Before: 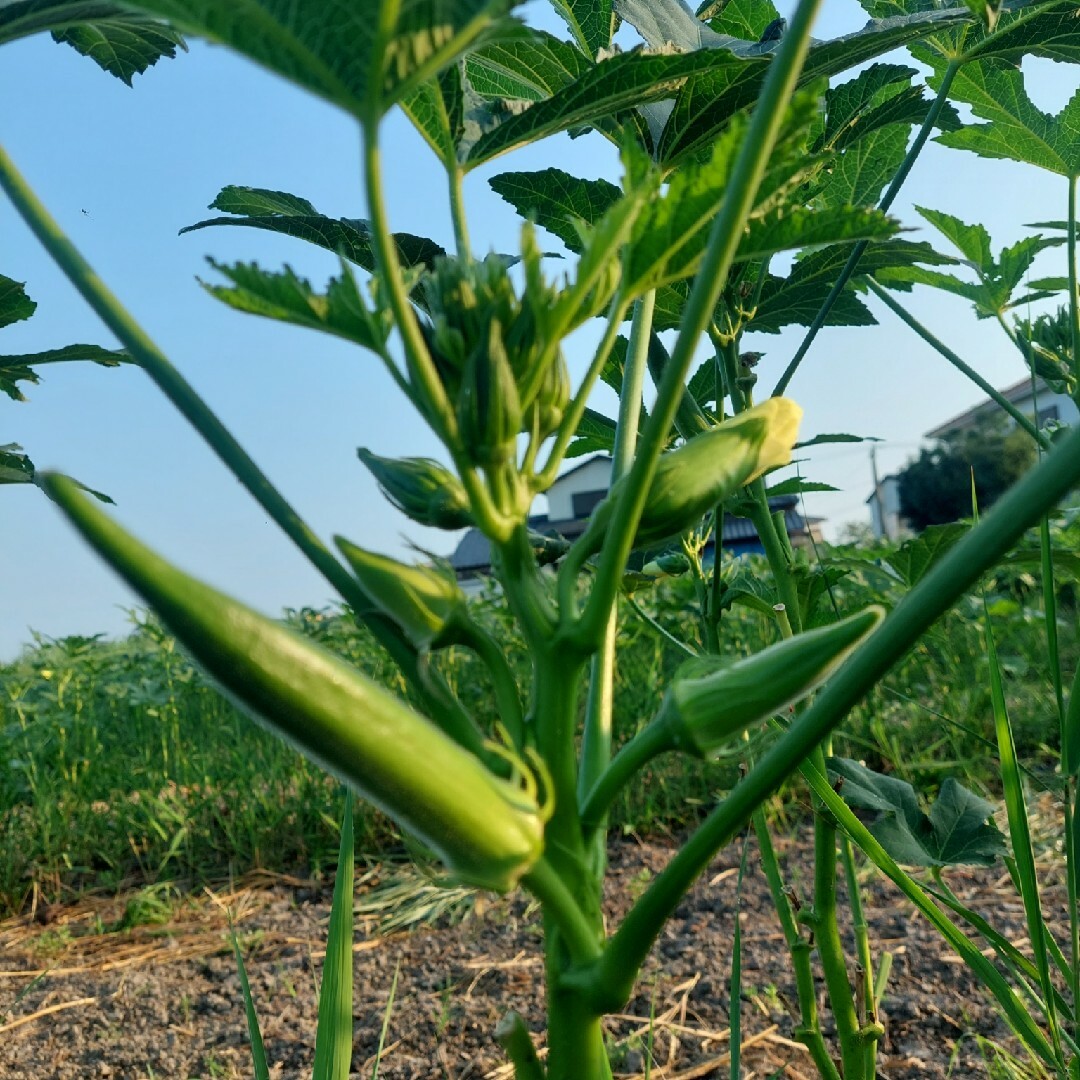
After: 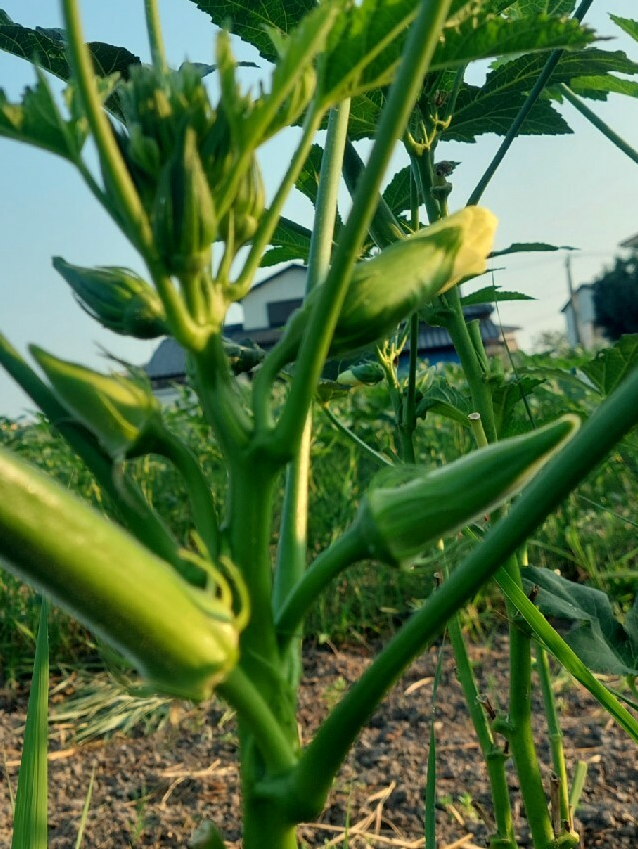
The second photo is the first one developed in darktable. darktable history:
white balance: red 1.029, blue 0.92
crop and rotate: left 28.256%, top 17.734%, right 12.656%, bottom 3.573%
